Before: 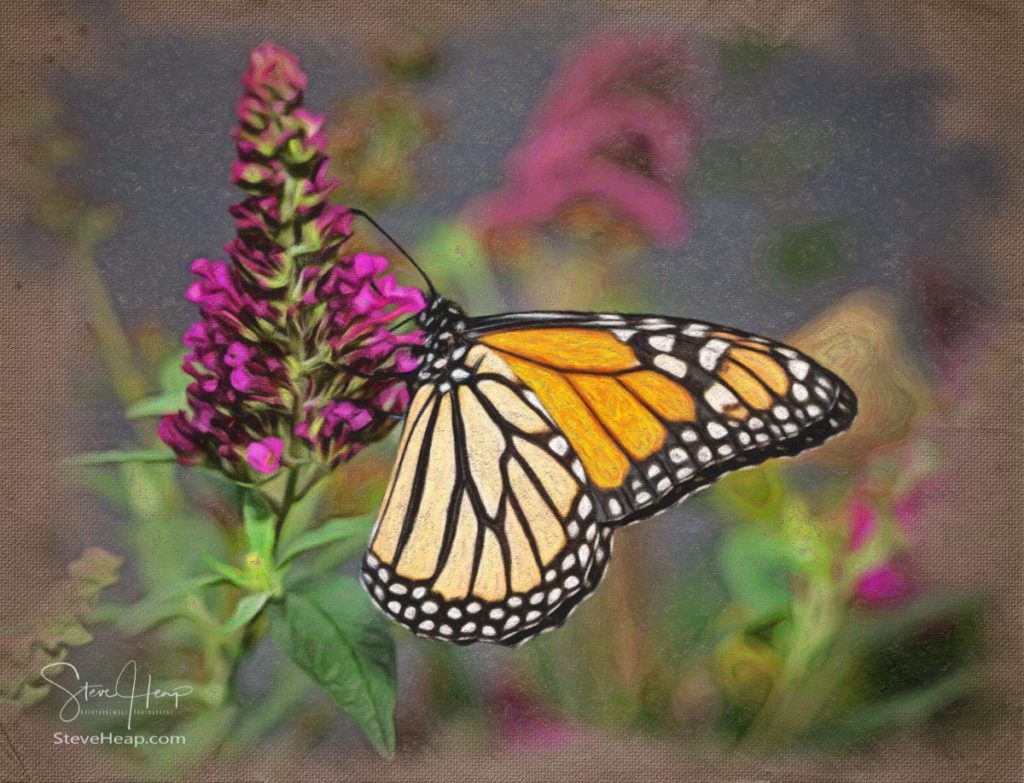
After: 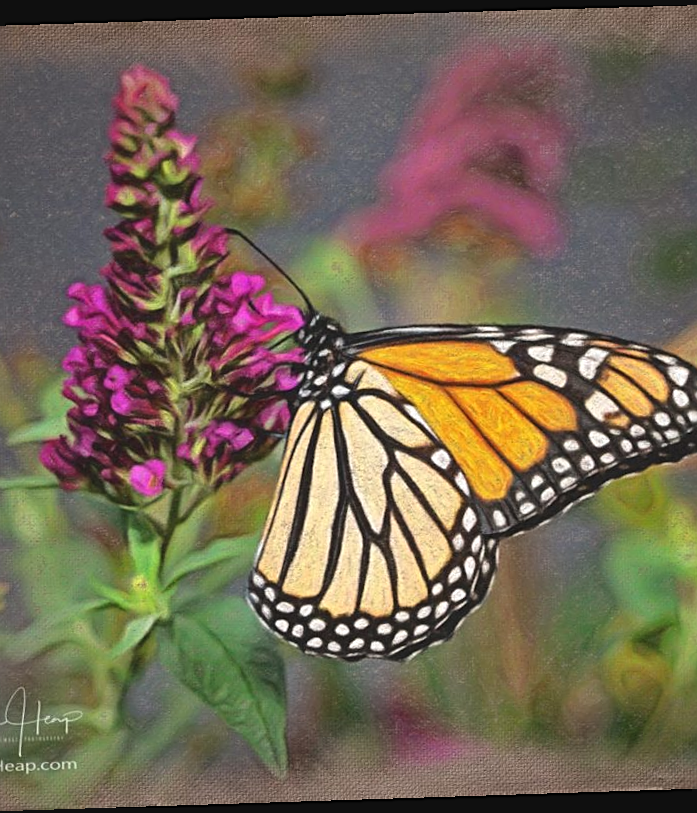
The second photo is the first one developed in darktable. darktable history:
sharpen: on, module defaults
crop and rotate: left 12.648%, right 20.685%
rotate and perspective: rotation -1.77°, lens shift (horizontal) 0.004, automatic cropping off
exposure: black level correction -0.005, exposure 0.054 EV, compensate highlight preservation false
